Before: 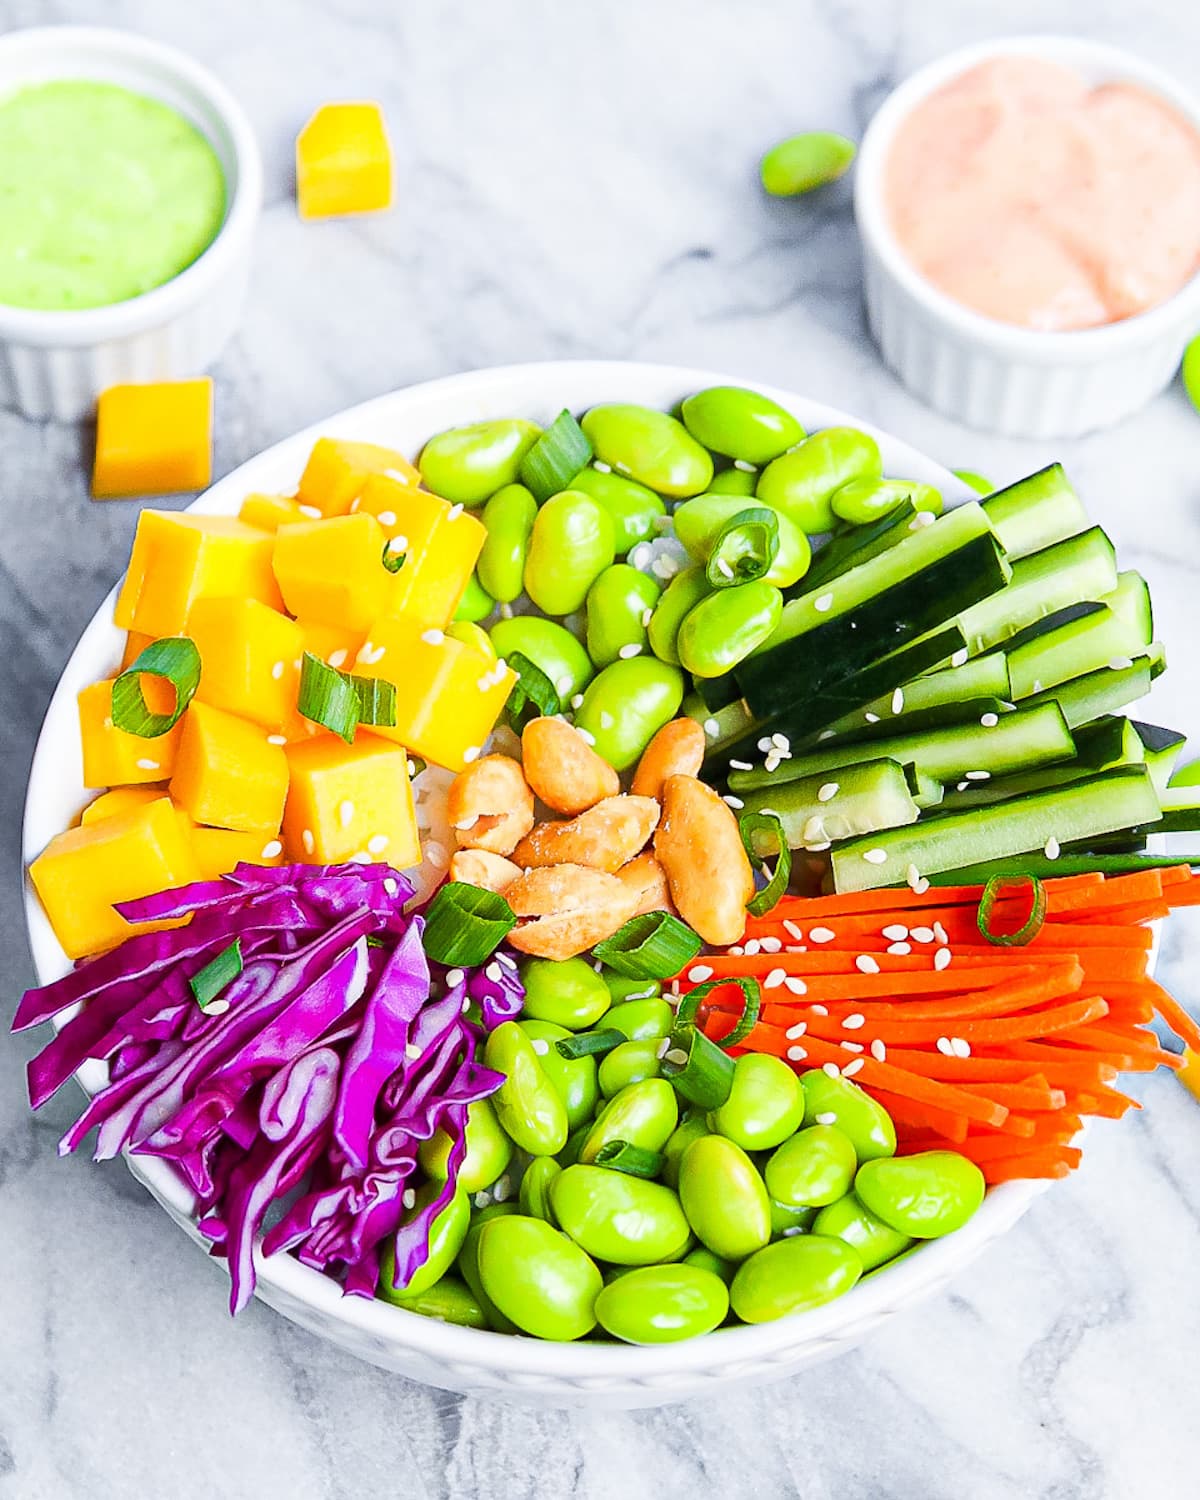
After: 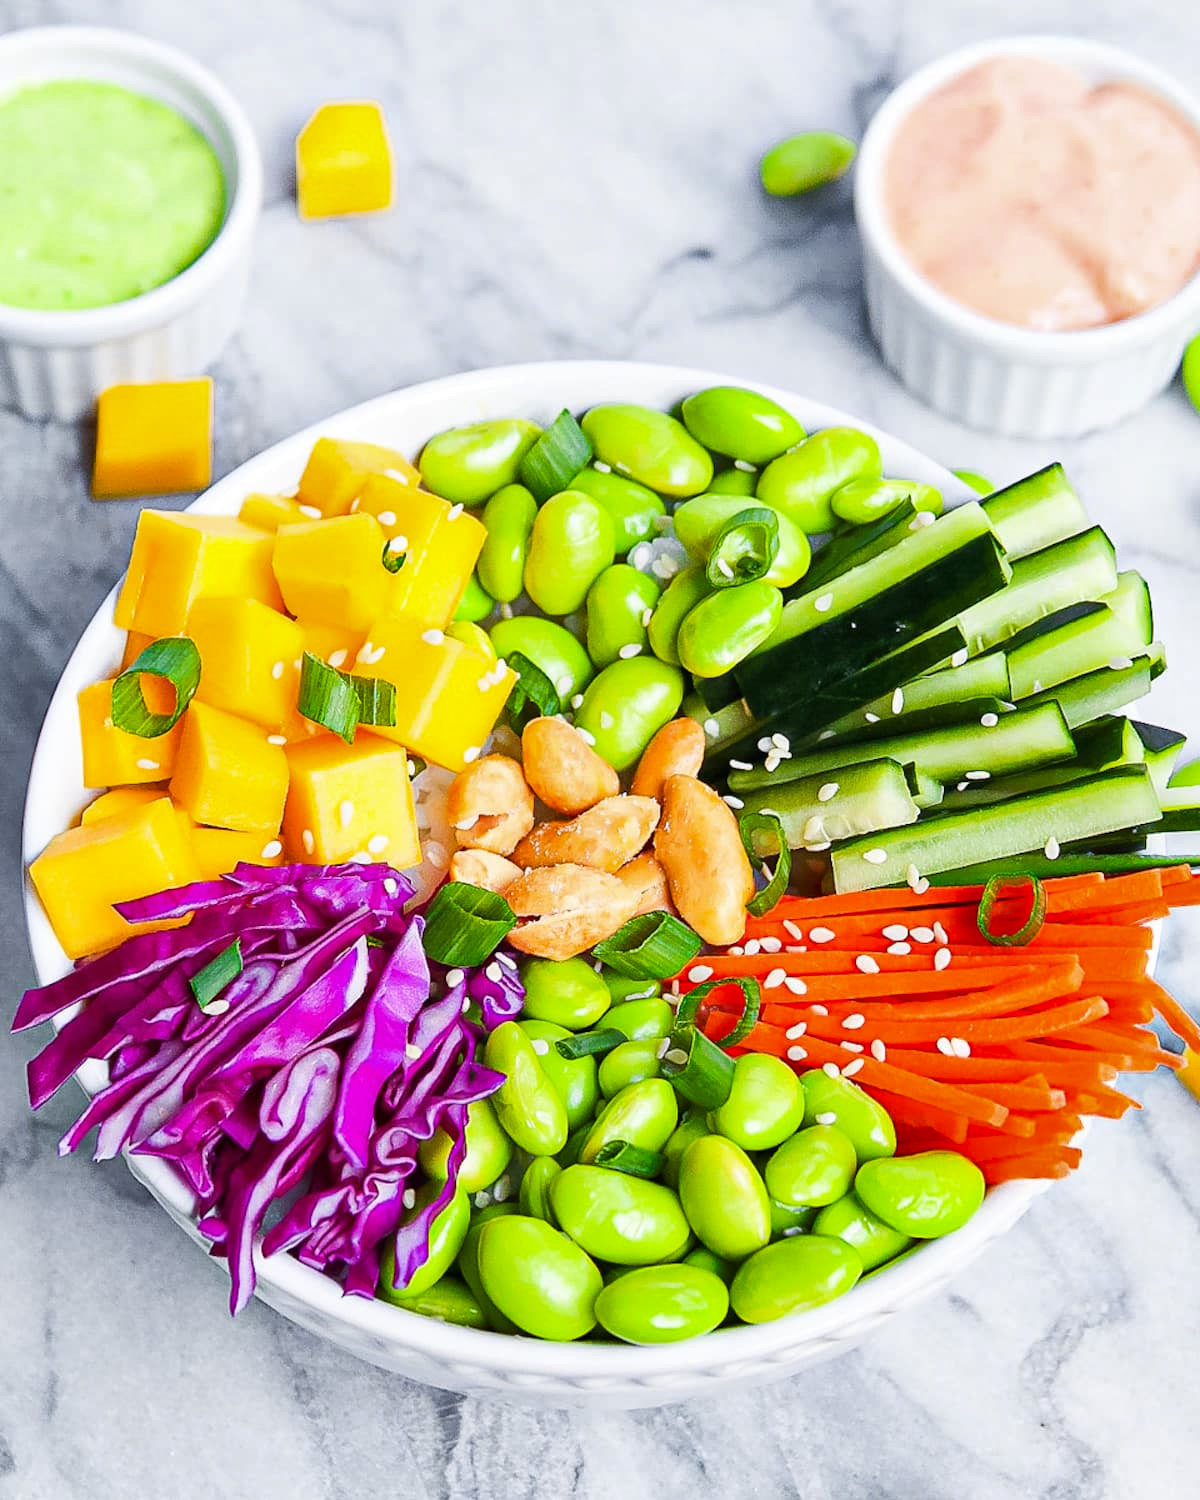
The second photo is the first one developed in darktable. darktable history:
shadows and highlights: shadows -87.13, highlights -35.96, soften with gaussian
